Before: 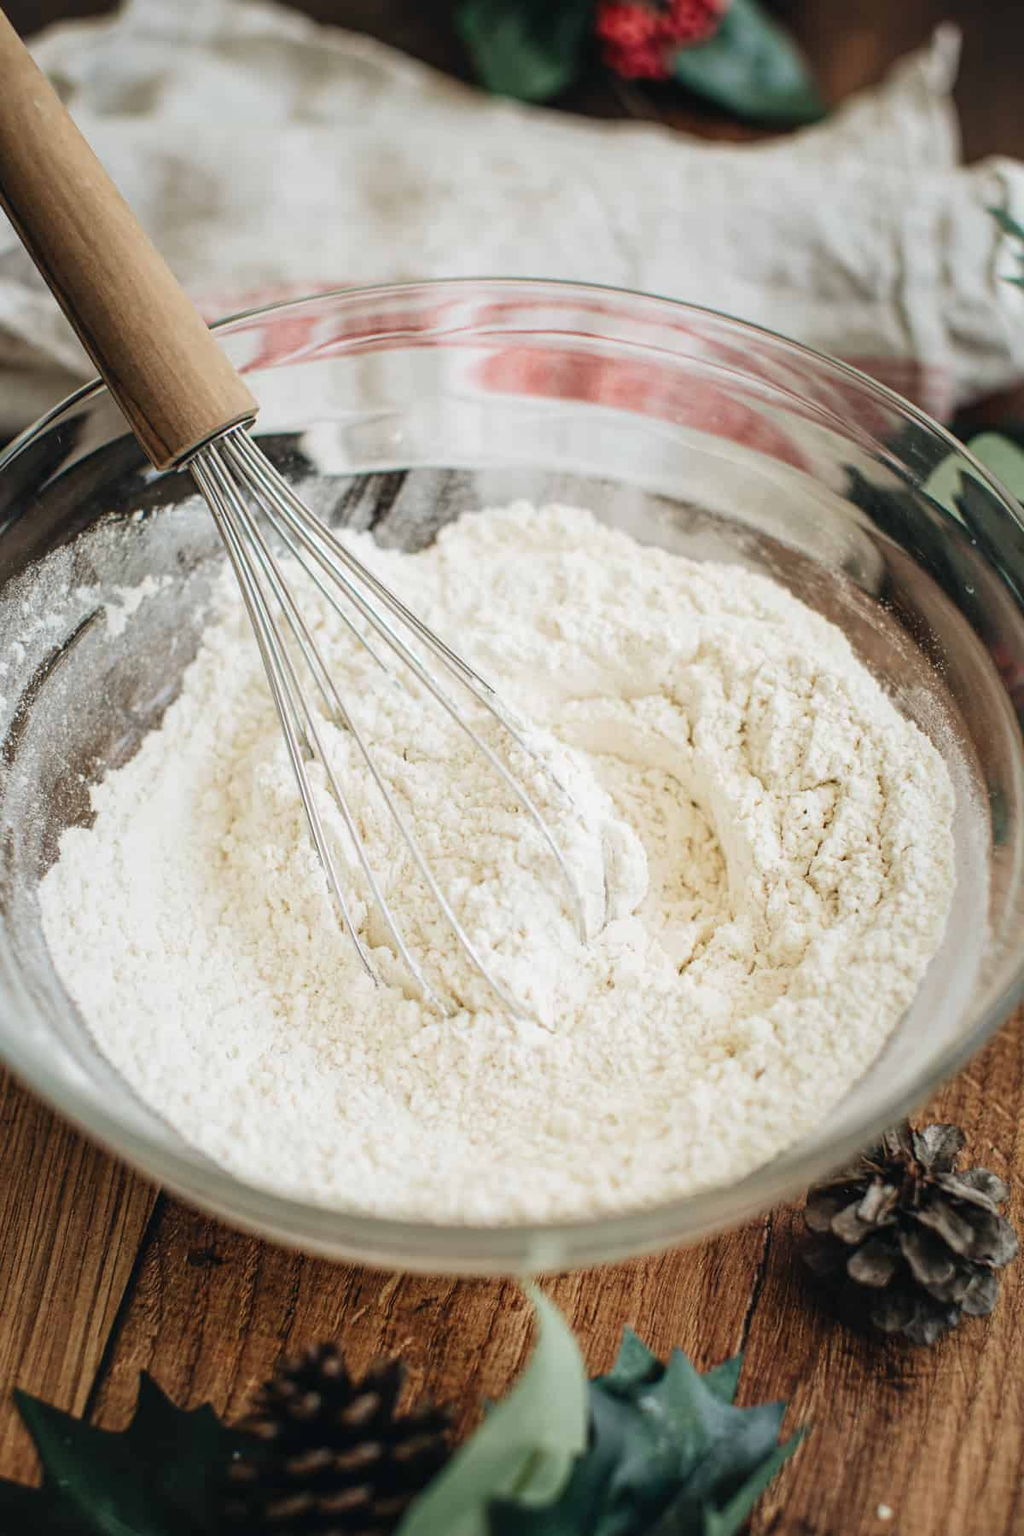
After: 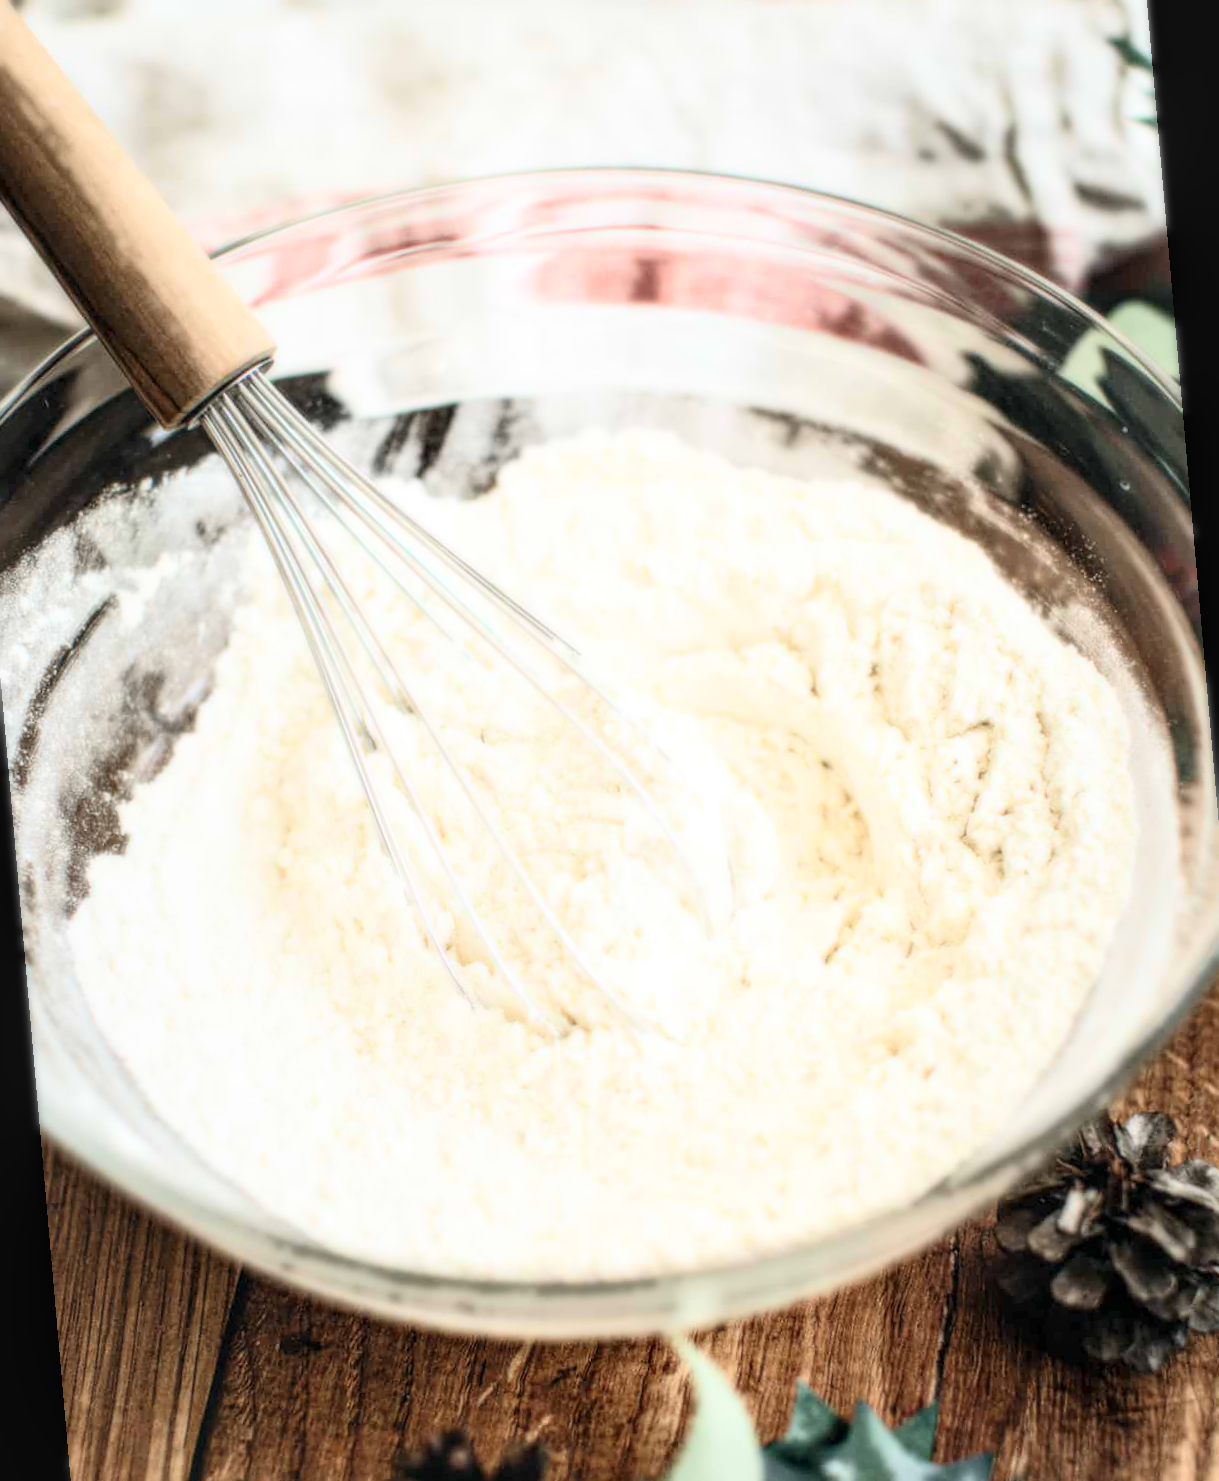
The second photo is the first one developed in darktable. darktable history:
bloom: size 0%, threshold 54.82%, strength 8.31%
local contrast: on, module defaults
rotate and perspective: rotation -5°, crop left 0.05, crop right 0.952, crop top 0.11, crop bottom 0.89
